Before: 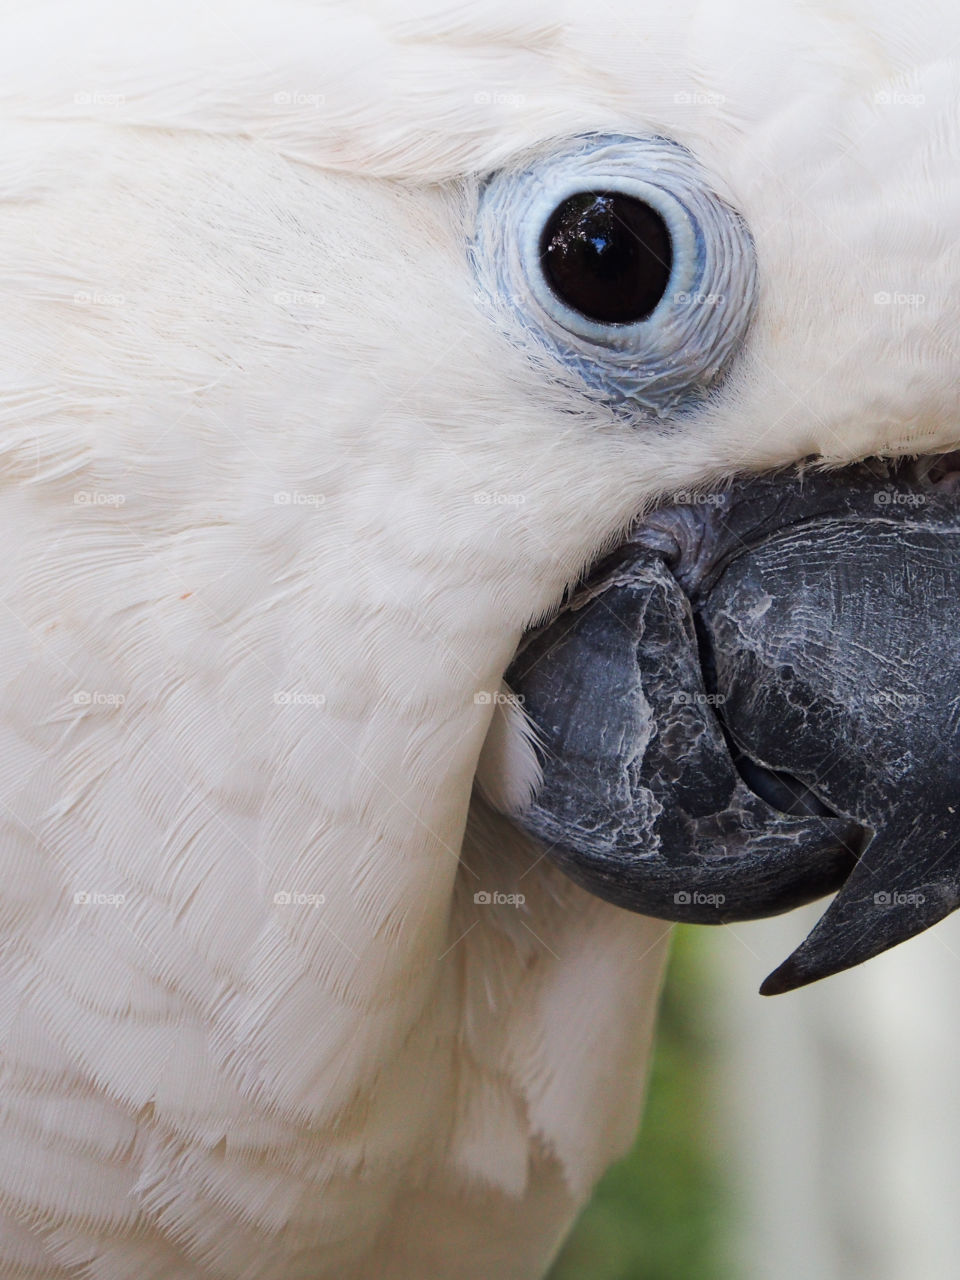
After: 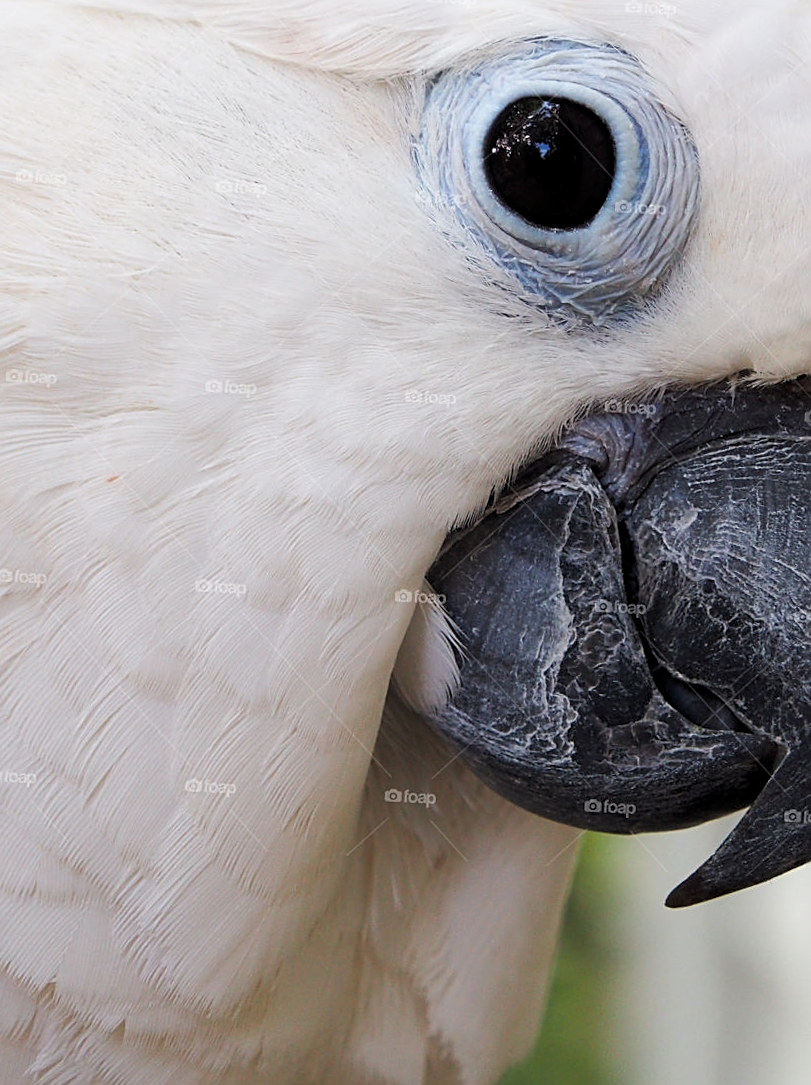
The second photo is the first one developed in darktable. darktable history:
crop and rotate: angle -2.92°, left 5.133%, top 5.229%, right 4.766%, bottom 4.316%
sharpen: on, module defaults
levels: levels [0.026, 0.507, 0.987]
